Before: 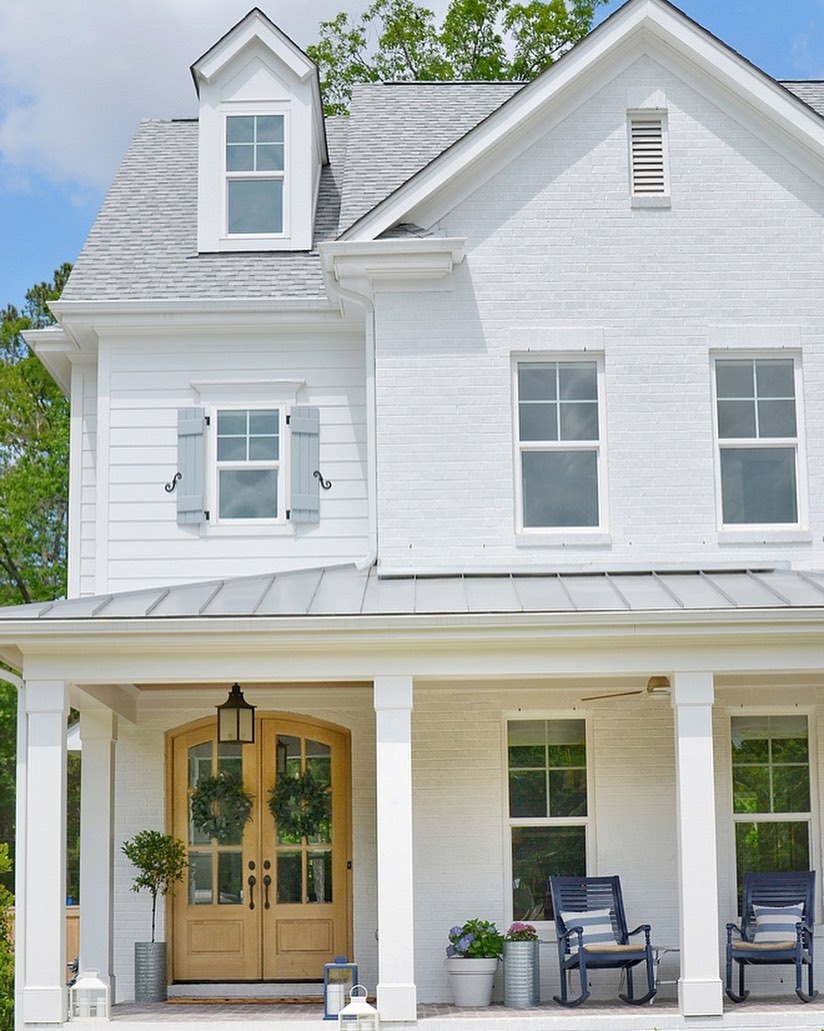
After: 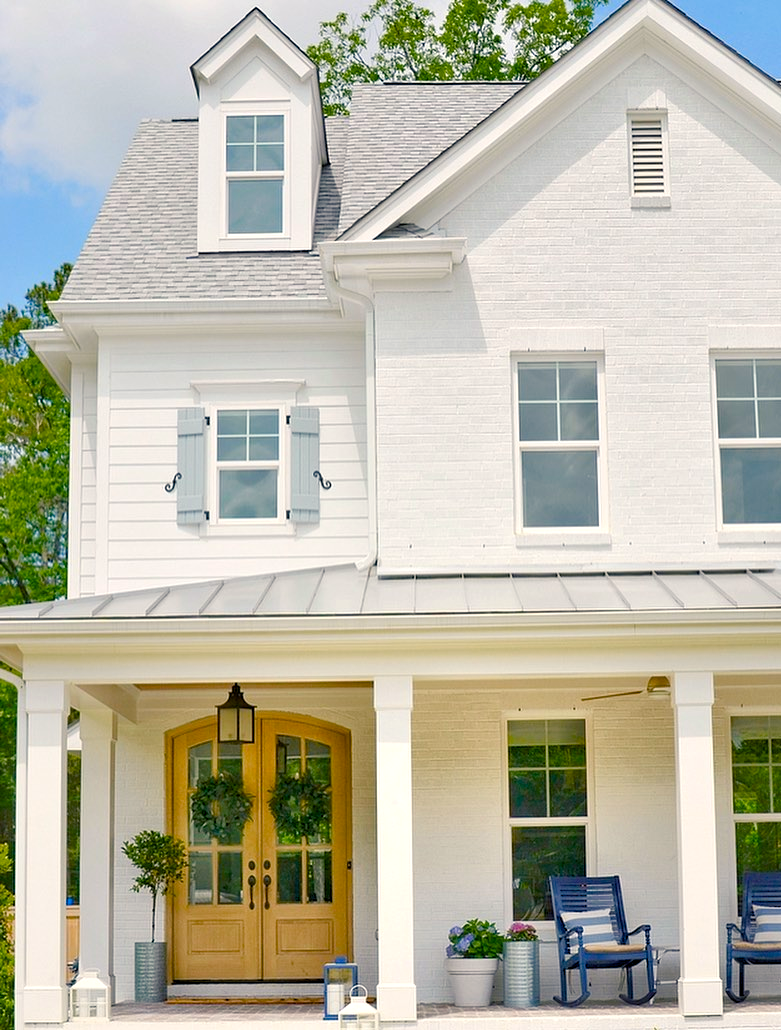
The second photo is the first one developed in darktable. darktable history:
crop and rotate: right 5.167%
color balance rgb: shadows lift › chroma 3%, shadows lift › hue 240.84°, highlights gain › chroma 3%, highlights gain › hue 73.2°, global offset › luminance -0.5%, perceptual saturation grading › global saturation 20%, perceptual saturation grading › highlights -25%, perceptual saturation grading › shadows 50%, global vibrance 25.26%
exposure: exposure 0.207 EV, compensate highlight preservation false
